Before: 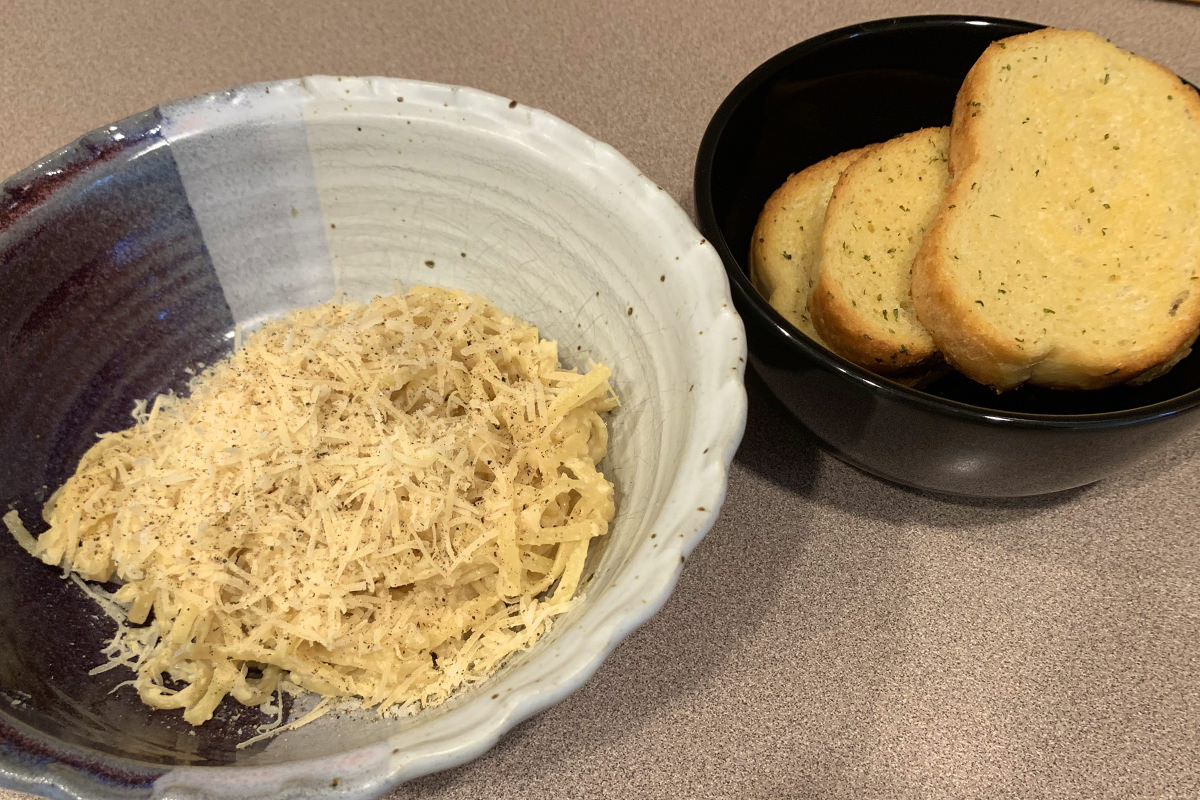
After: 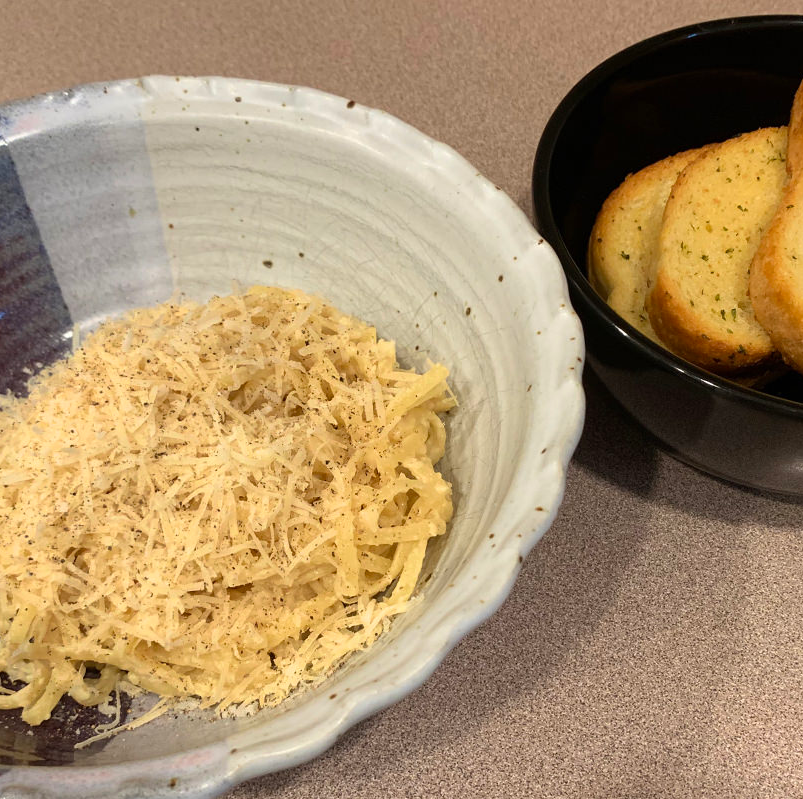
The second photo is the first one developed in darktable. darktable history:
crop and rotate: left 13.522%, right 19.554%
